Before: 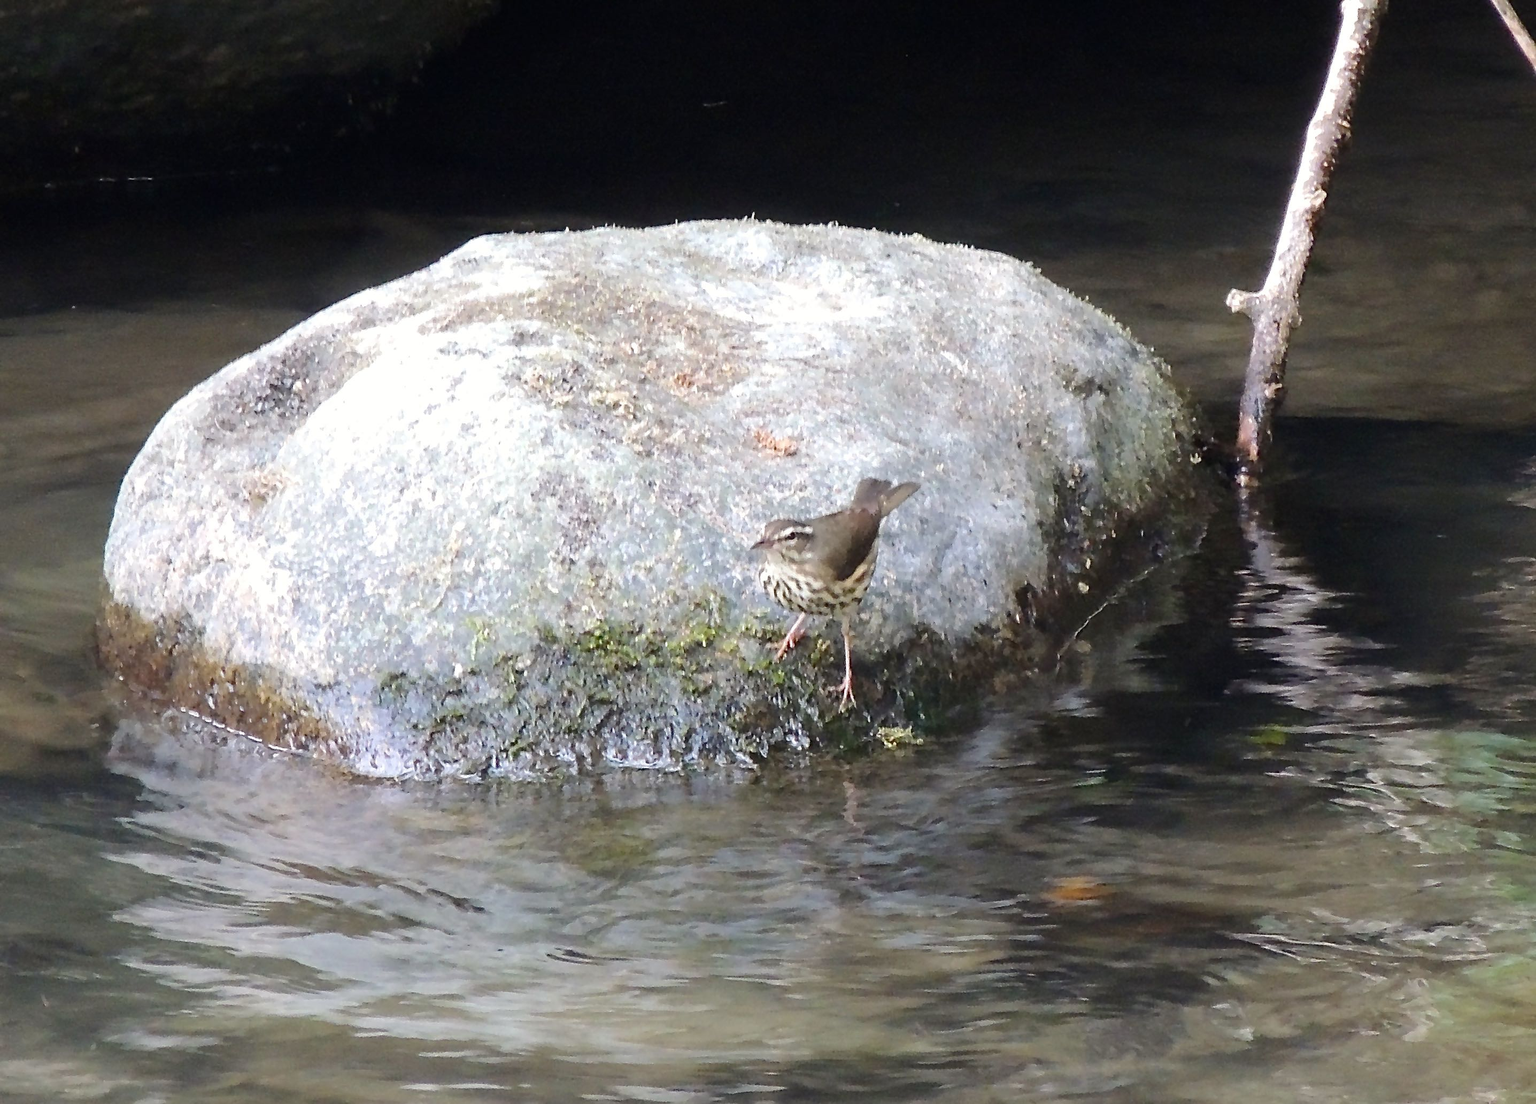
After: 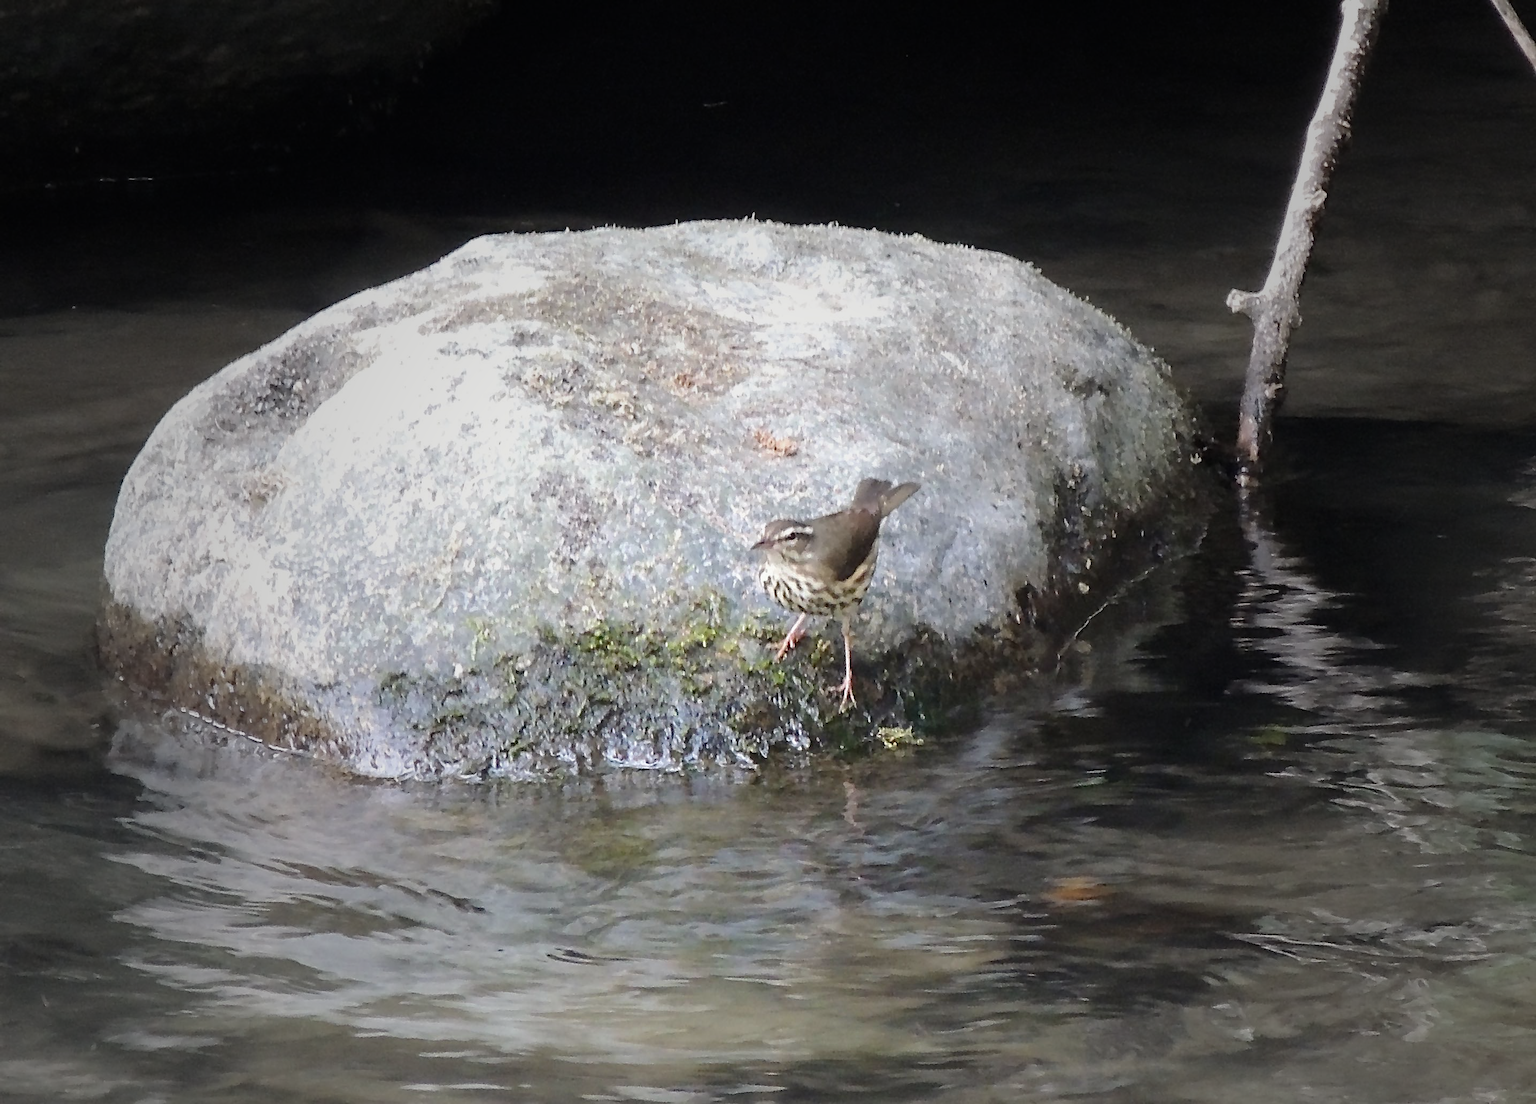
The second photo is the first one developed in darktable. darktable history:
vignetting: fall-off start 15.91%, fall-off radius 100.1%, center (-0.024, 0.402), width/height ratio 0.718
exposure: exposure 0.017 EV, compensate highlight preservation false
